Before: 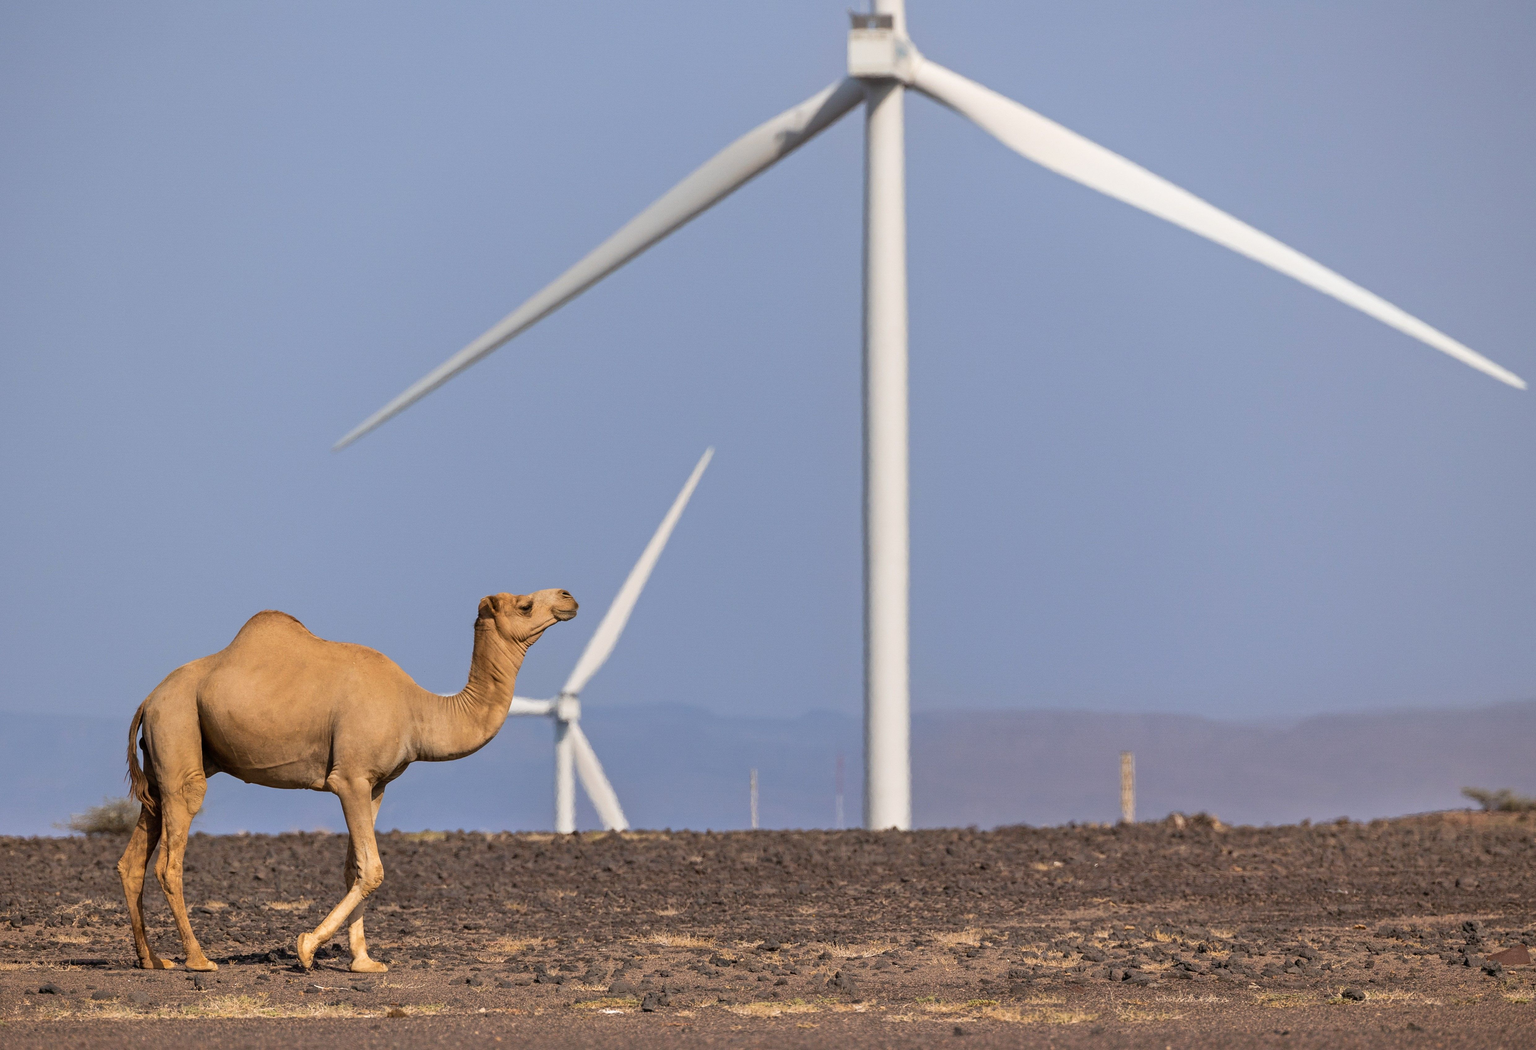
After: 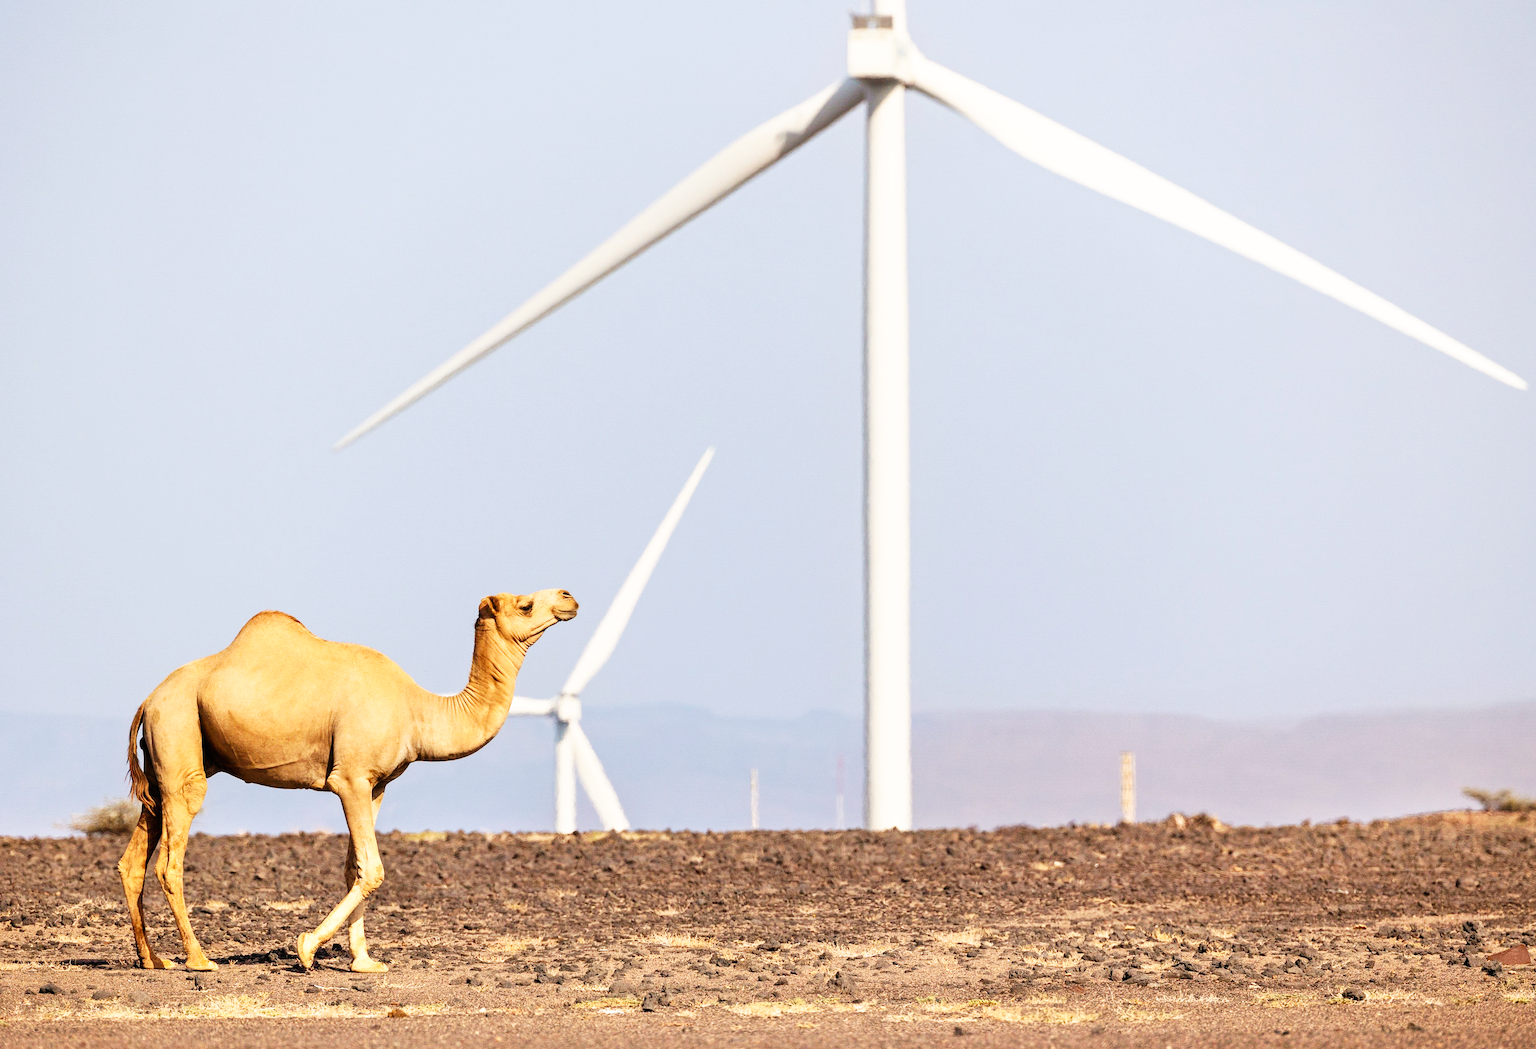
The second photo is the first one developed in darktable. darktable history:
base curve: curves: ch0 [(0, 0) (0.007, 0.004) (0.027, 0.03) (0.046, 0.07) (0.207, 0.54) (0.442, 0.872) (0.673, 0.972) (1, 1)], preserve colors none
white balance: red 1.045, blue 0.932
